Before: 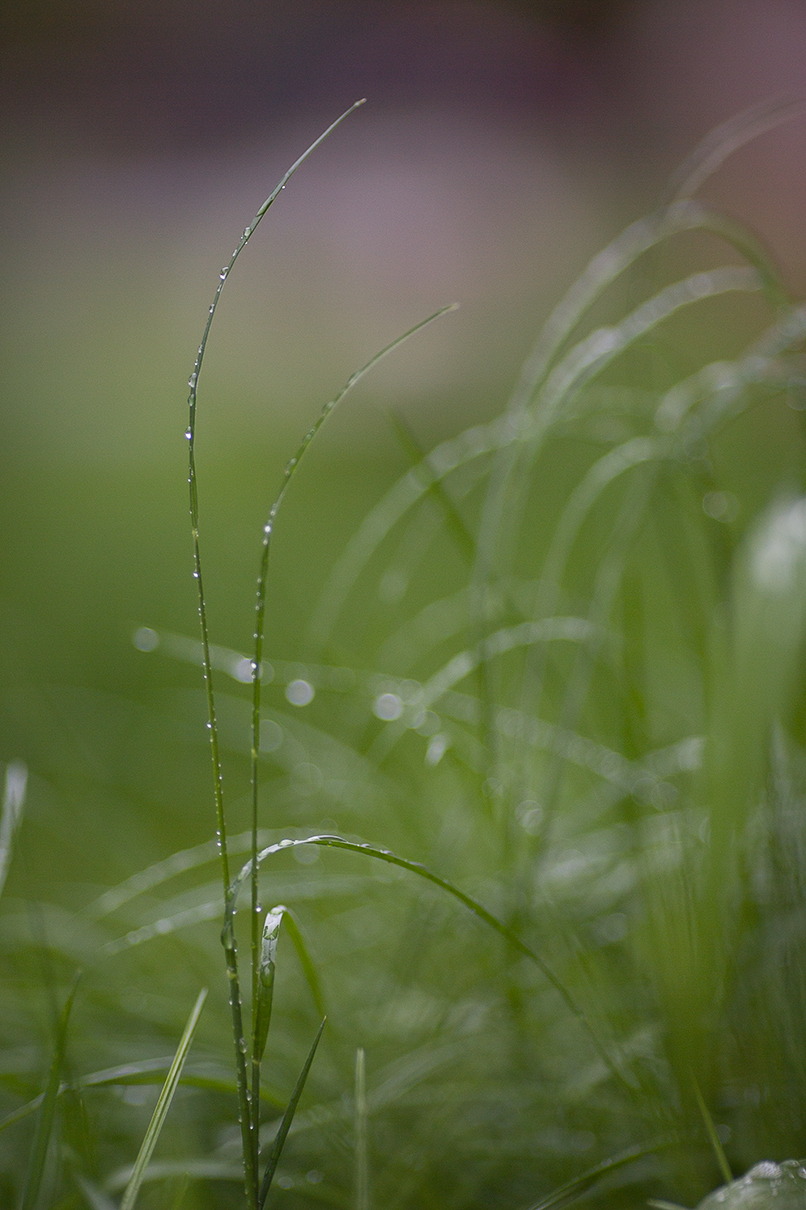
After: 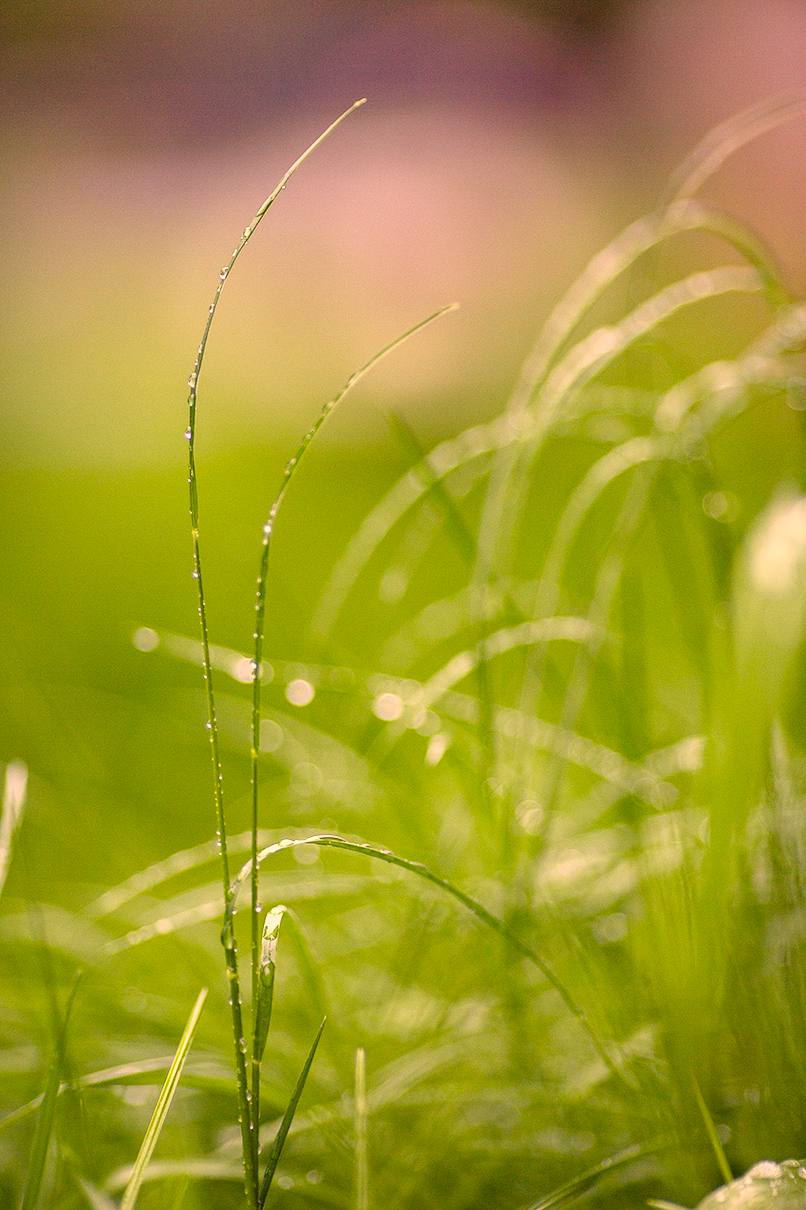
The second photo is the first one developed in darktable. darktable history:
color correction: highlights a* 14.78, highlights b* 31.18
exposure: exposure 1.221 EV, compensate highlight preservation false
shadows and highlights: shadows 43.61, white point adjustment -1.34, highlights color adjustment 46.64%, soften with gaussian
local contrast: detail 130%
filmic rgb: black relative exposure -7.65 EV, white relative exposure 4.56 EV, hardness 3.61
color balance rgb: global offset › luminance -0.234%, perceptual saturation grading › global saturation 3.976%, perceptual brilliance grading › global brilliance 18.429%, global vibrance 20%
